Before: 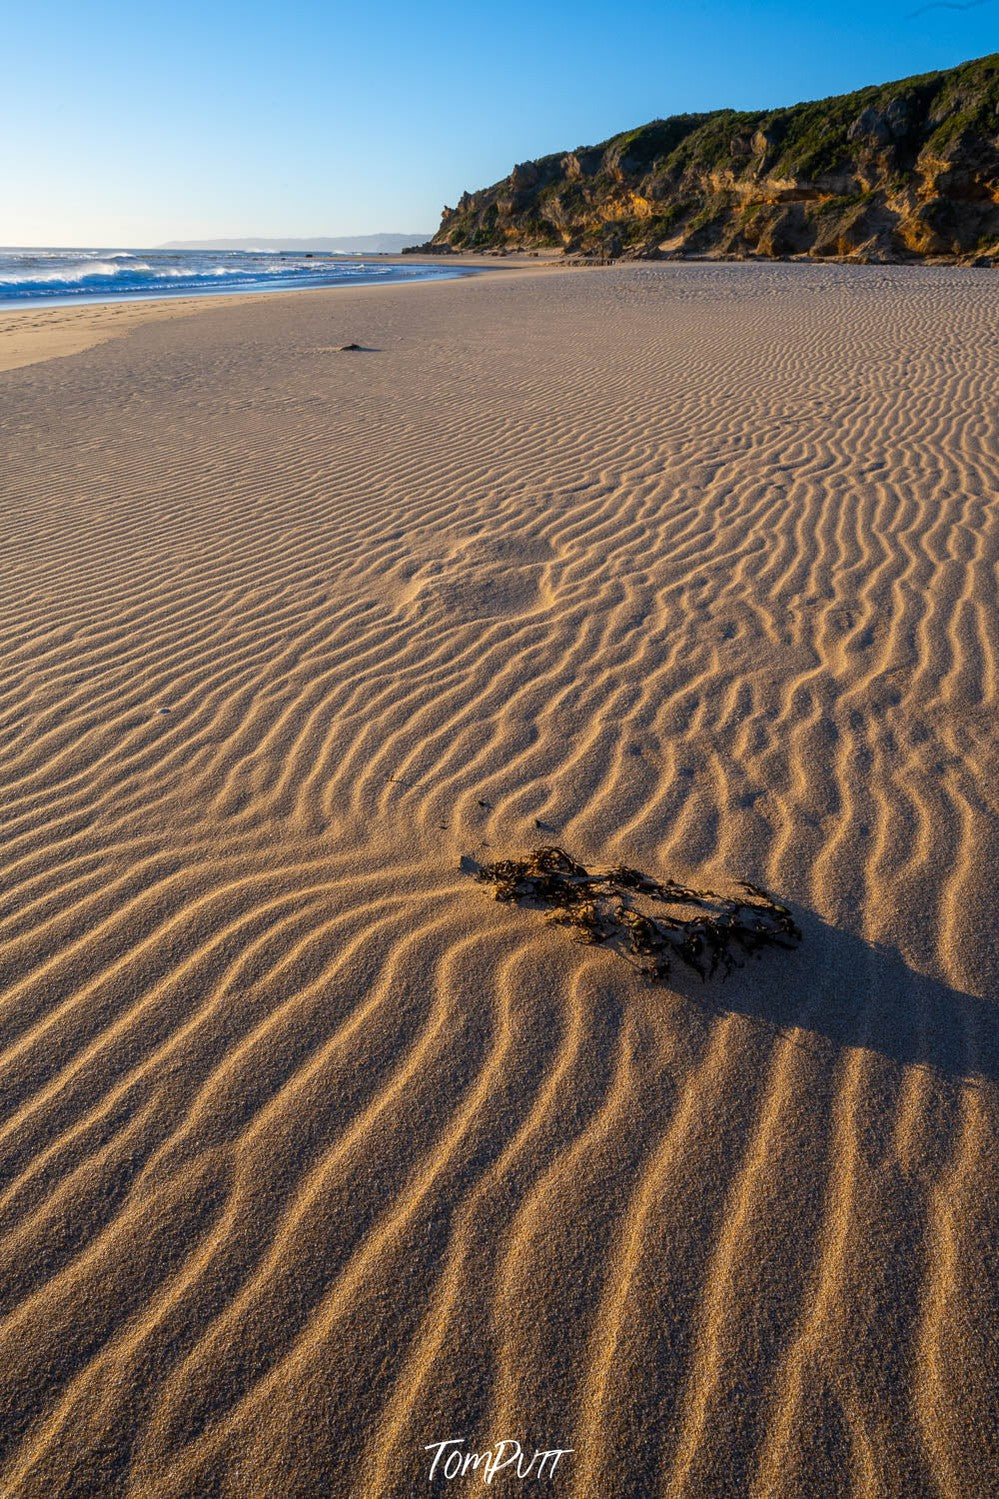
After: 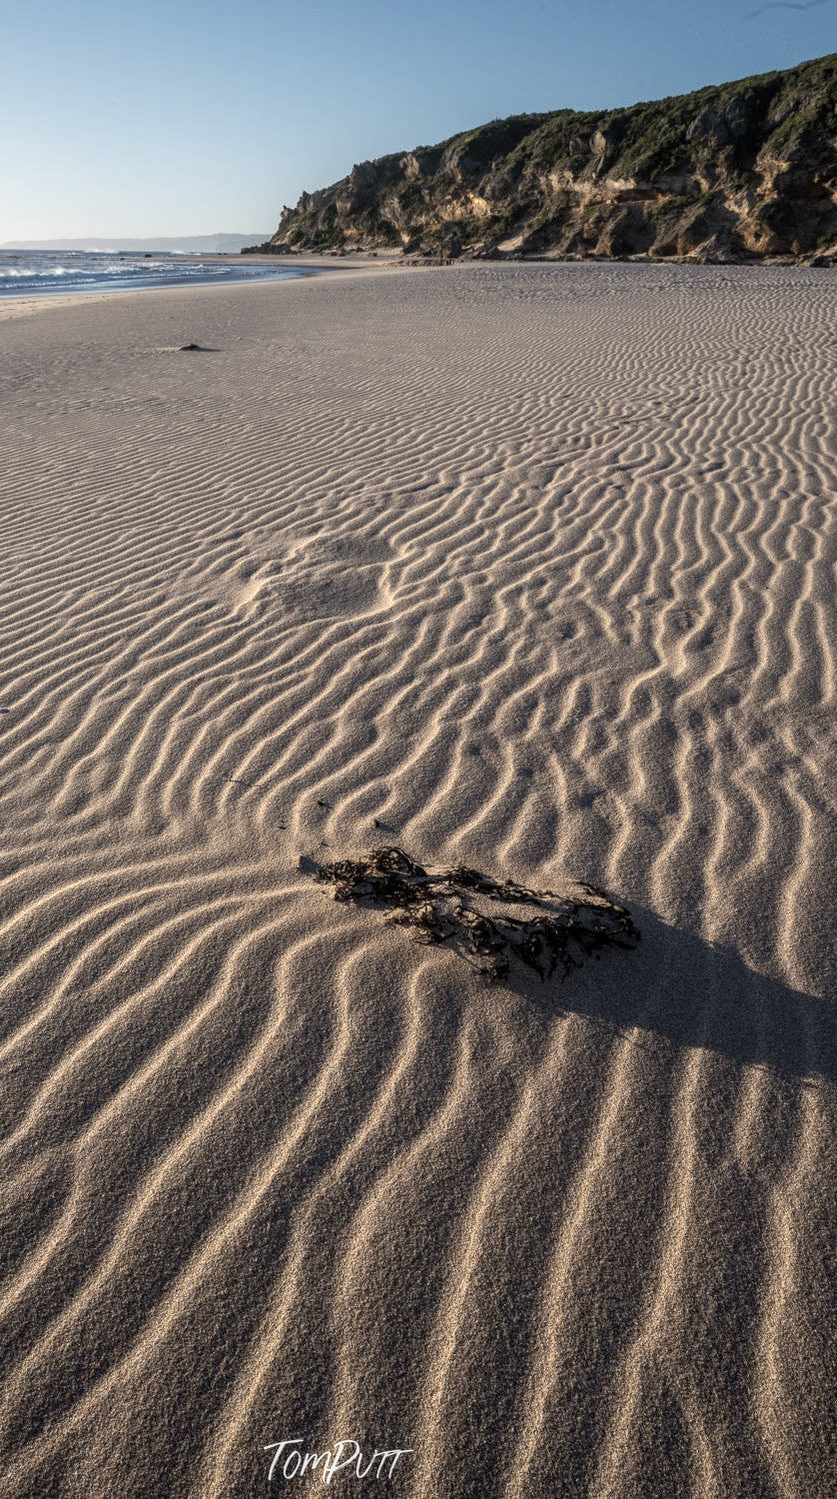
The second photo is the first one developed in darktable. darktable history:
local contrast: detail 110%
color zones: curves: ch0 [(0, 0.6) (0.129, 0.585) (0.193, 0.596) (0.429, 0.5) (0.571, 0.5) (0.714, 0.5) (0.857, 0.5) (1, 0.6)]; ch1 [(0, 0.453) (0.112, 0.245) (0.213, 0.252) (0.429, 0.233) (0.571, 0.231) (0.683, 0.242) (0.857, 0.296) (1, 0.453)]
crop: left 16.145%
